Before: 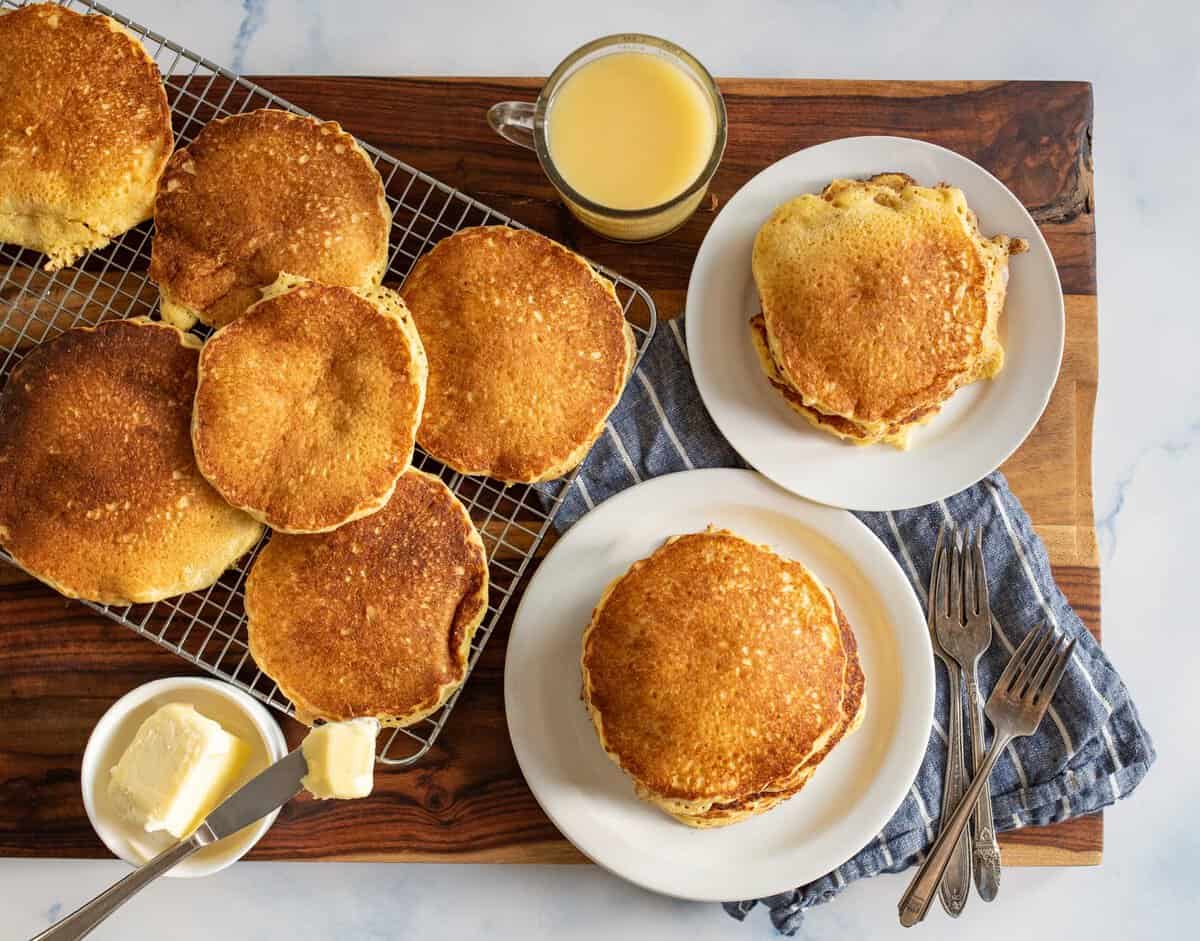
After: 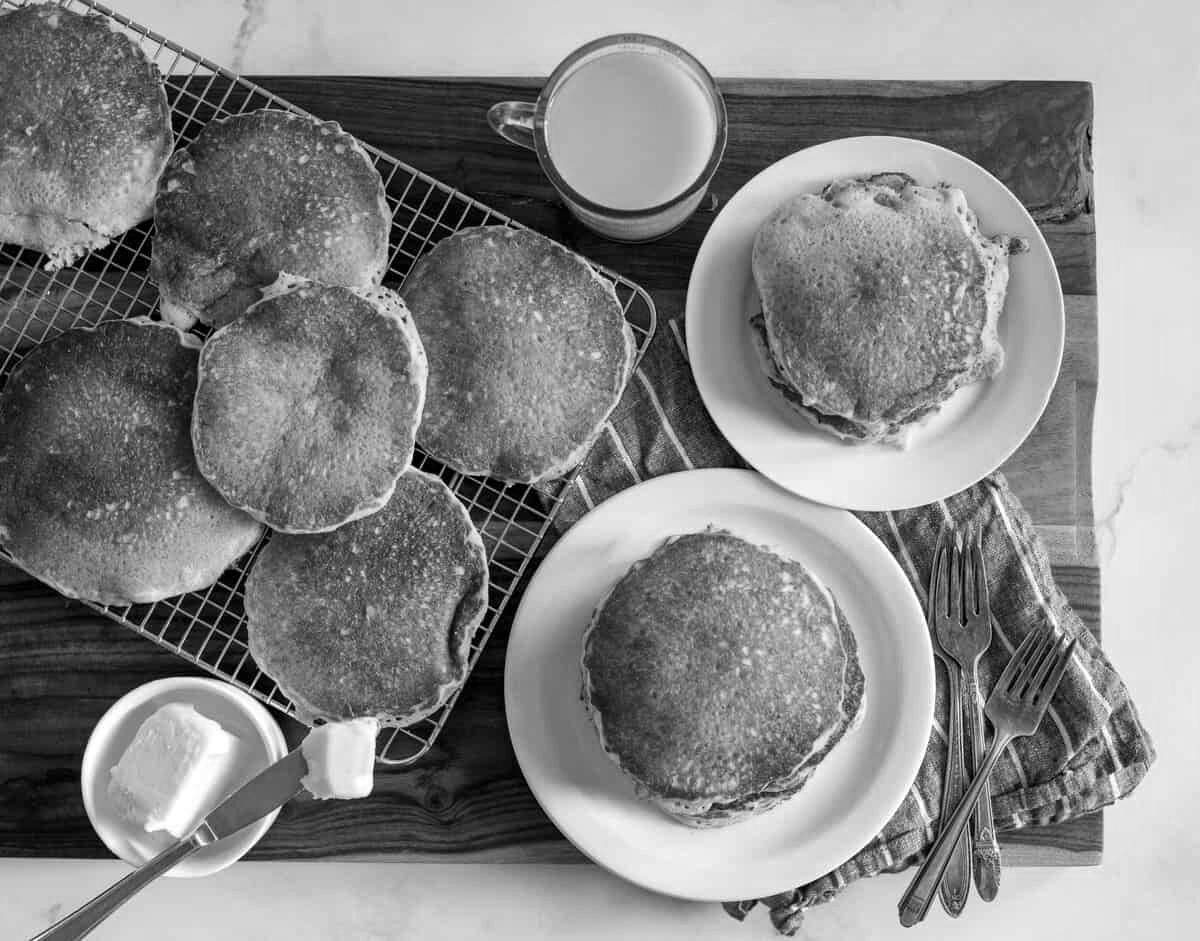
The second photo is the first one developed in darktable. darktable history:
local contrast: mode bilateral grid, contrast 19, coarseness 50, detail 120%, midtone range 0.2
color calibration: output gray [0.21, 0.42, 0.37, 0], illuminant as shot in camera, x 0.37, y 0.382, temperature 4313.97 K
